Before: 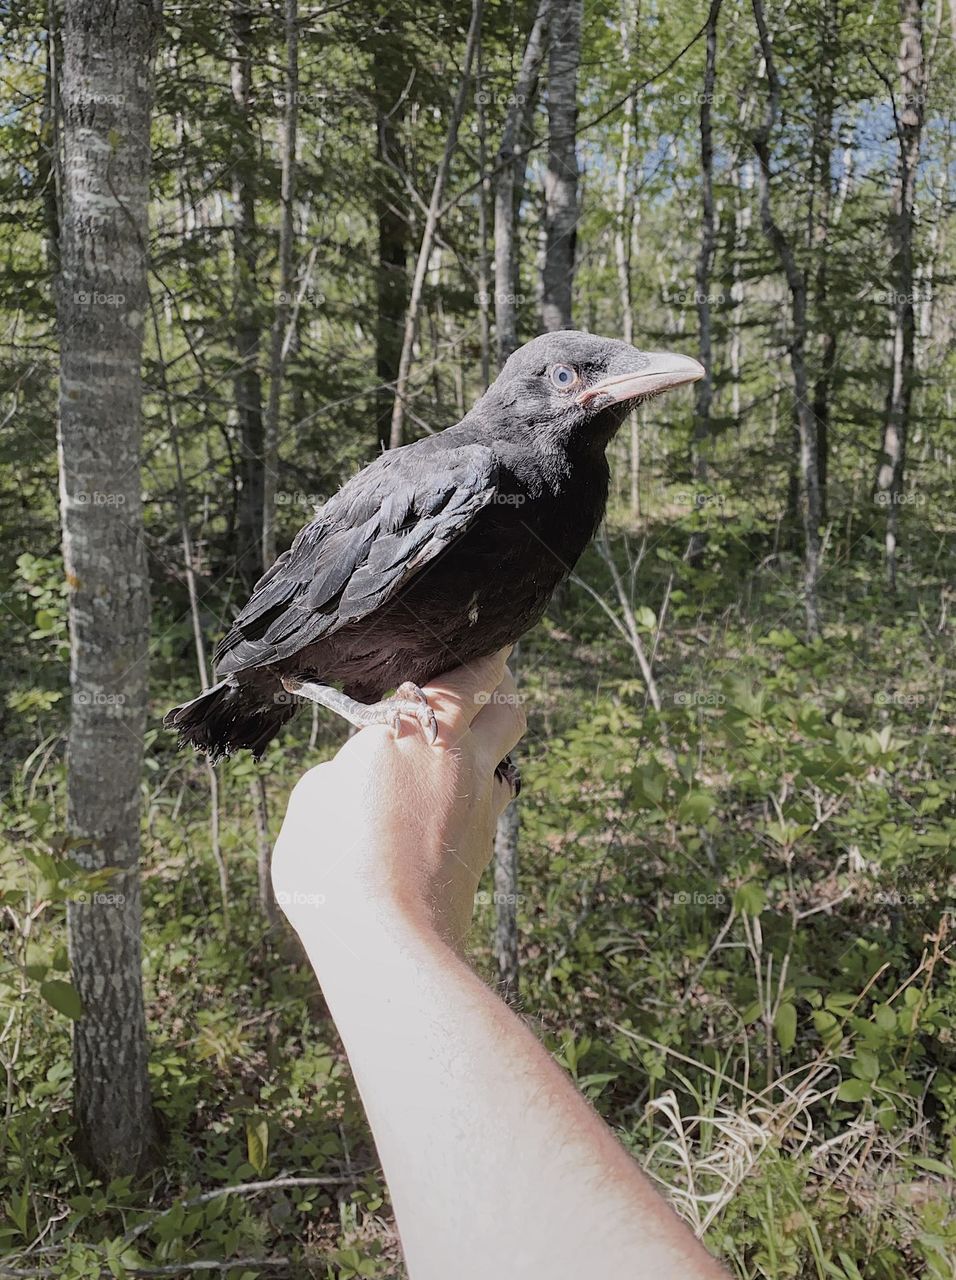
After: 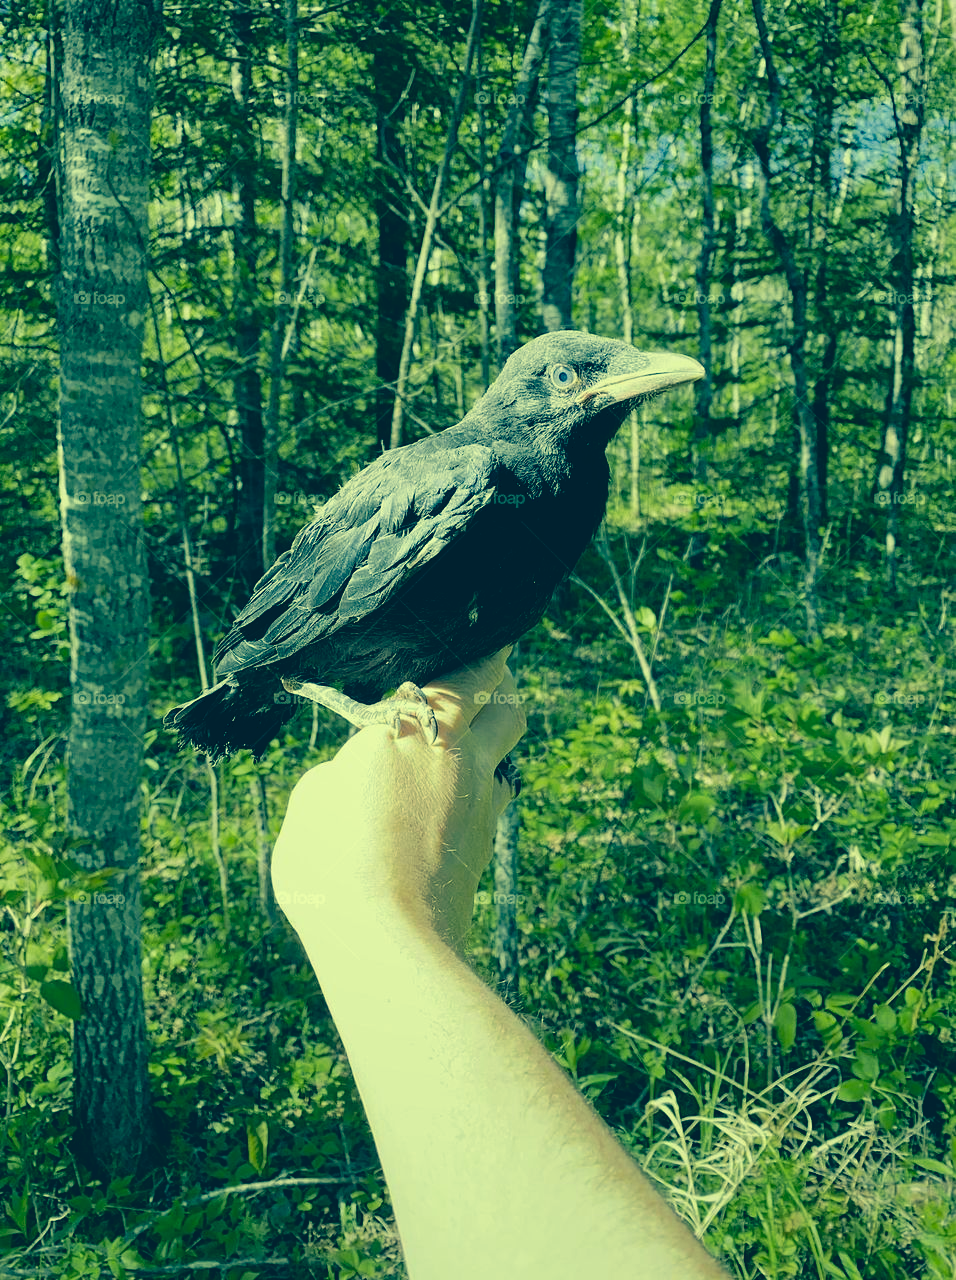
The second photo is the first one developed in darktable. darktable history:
color correction: highlights a* -15.58, highlights b* 40, shadows a* -40, shadows b* -26.18
tone curve: curves: ch0 [(0, 0) (0.003, 0.047) (0.011, 0.047) (0.025, 0.047) (0.044, 0.049) (0.069, 0.051) (0.1, 0.062) (0.136, 0.086) (0.177, 0.125) (0.224, 0.178) (0.277, 0.246) (0.335, 0.324) (0.399, 0.407) (0.468, 0.48) (0.543, 0.57) (0.623, 0.675) (0.709, 0.772) (0.801, 0.876) (0.898, 0.963) (1, 1)], preserve colors none
